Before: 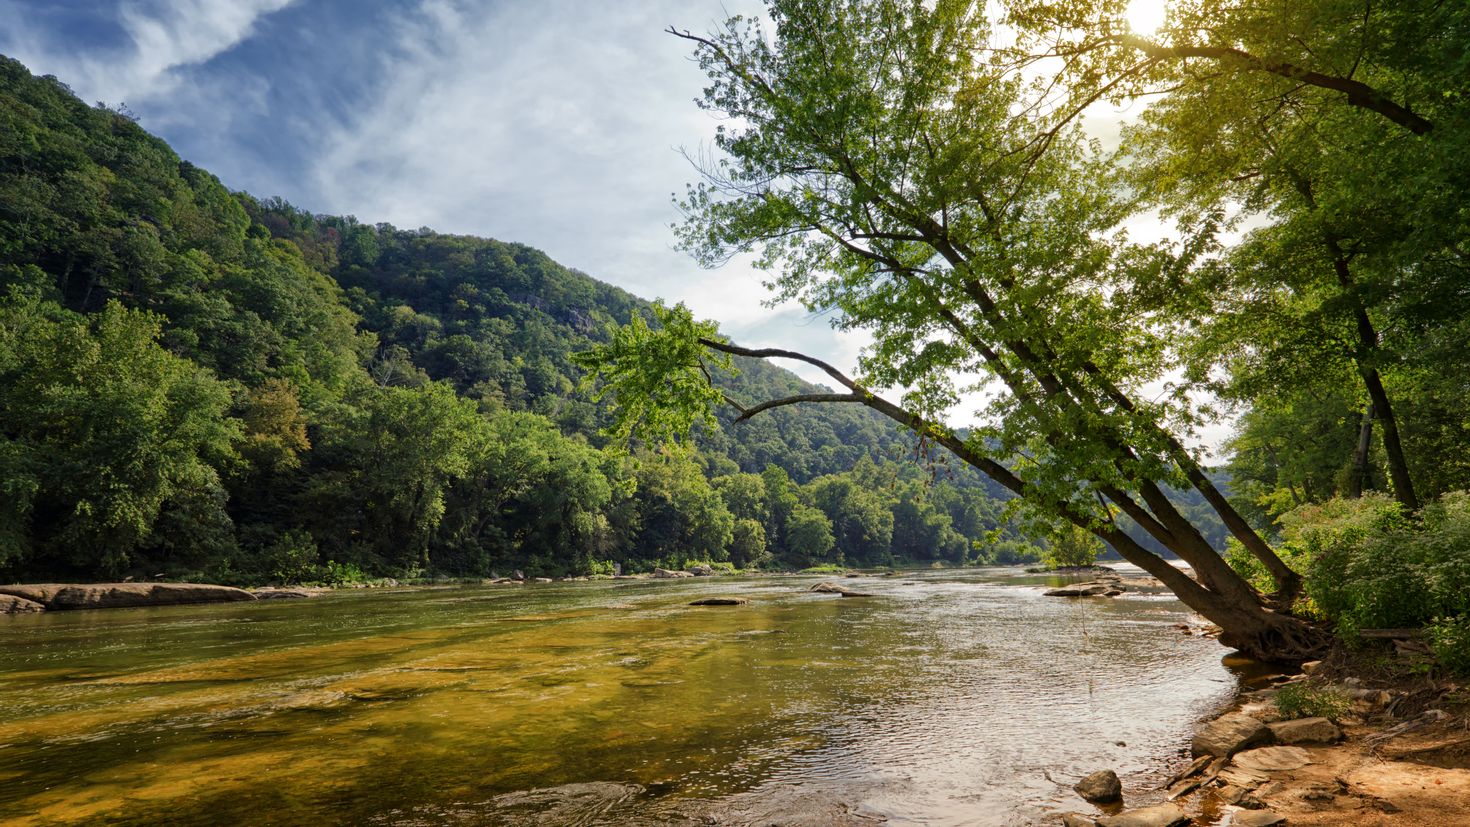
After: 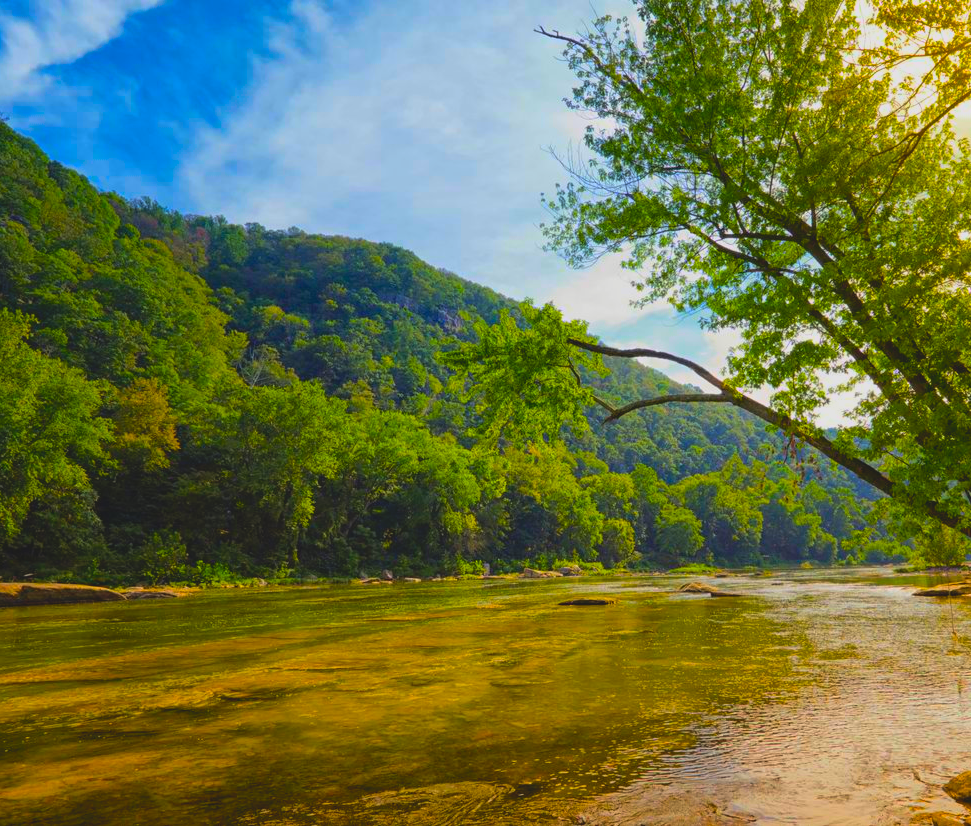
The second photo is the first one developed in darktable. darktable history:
crop and rotate: left 8.92%, right 24.975%
contrast brightness saturation: contrast -0.197, saturation 0.186
color balance rgb: power › chroma 0.241%, power › hue 61.57°, linear chroma grading › highlights 98.958%, linear chroma grading › global chroma 23.718%, perceptual saturation grading › global saturation 9.617%, global vibrance 18.787%
